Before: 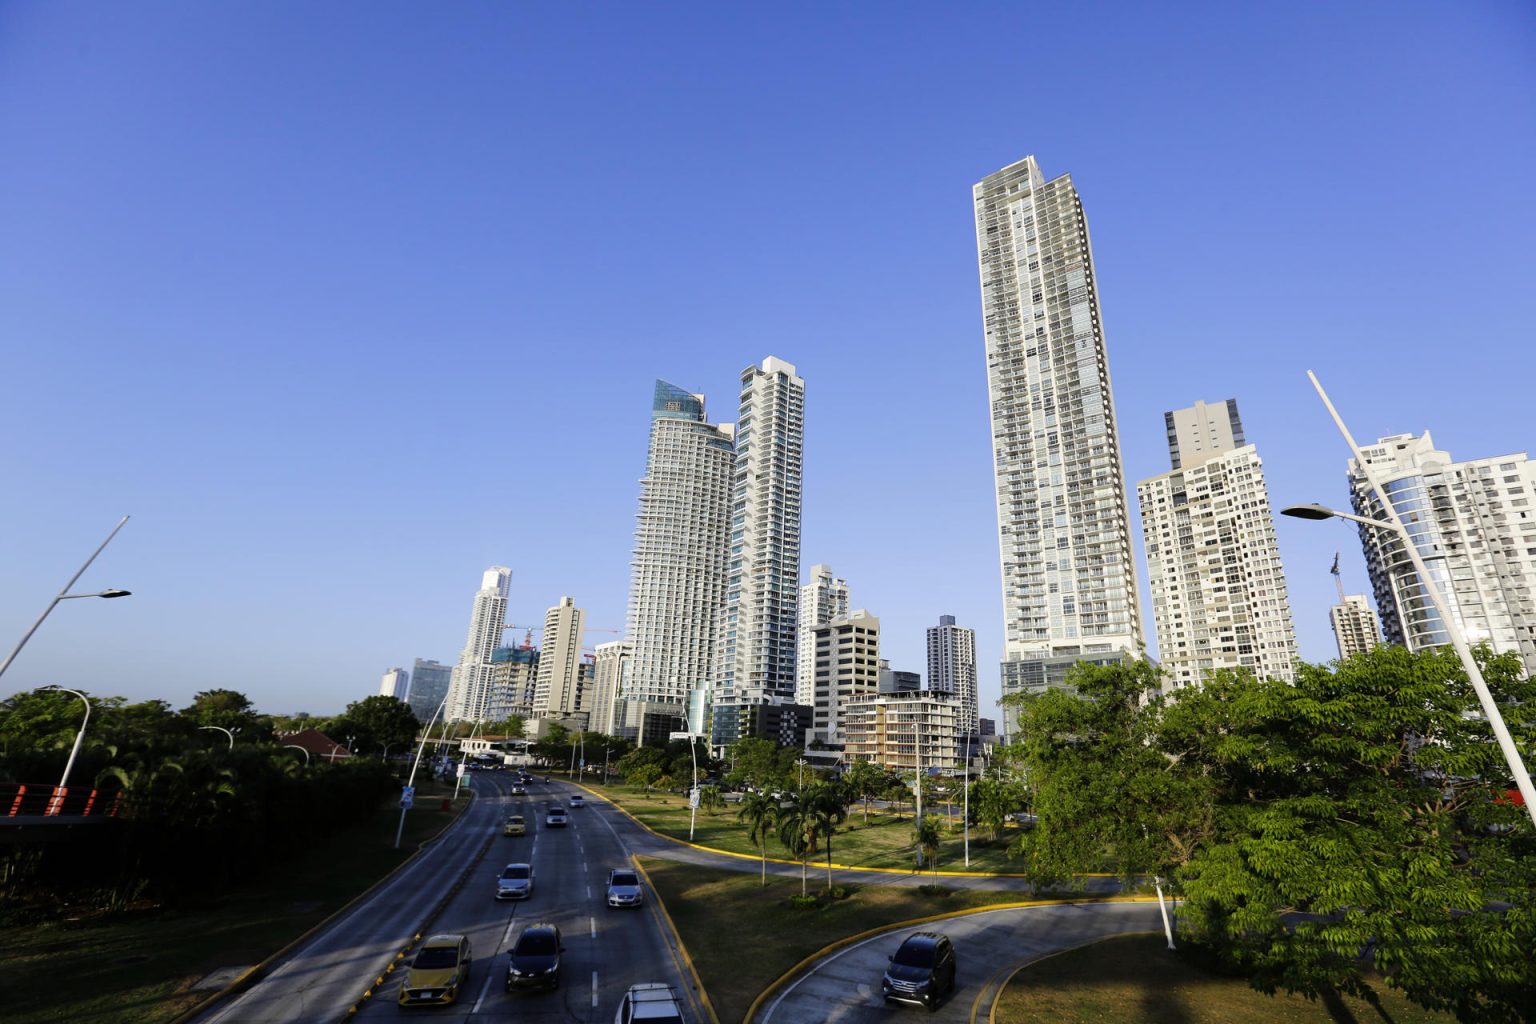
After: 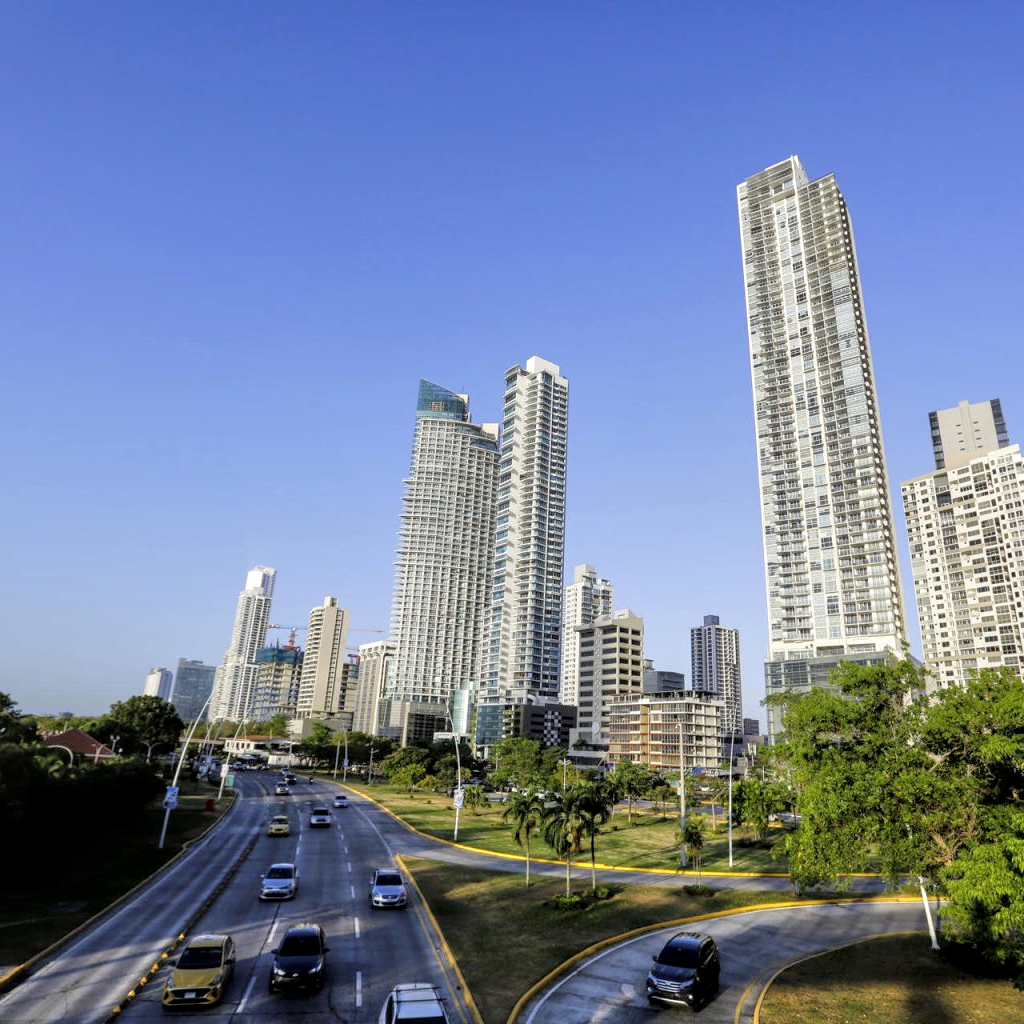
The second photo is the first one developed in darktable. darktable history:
crop: left 15.395%, right 17.887%
local contrast: on, module defaults
tone equalizer: -7 EV 0.158 EV, -6 EV 0.631 EV, -5 EV 1.13 EV, -4 EV 1.32 EV, -3 EV 1.13 EV, -2 EV 0.6 EV, -1 EV 0.146 EV
